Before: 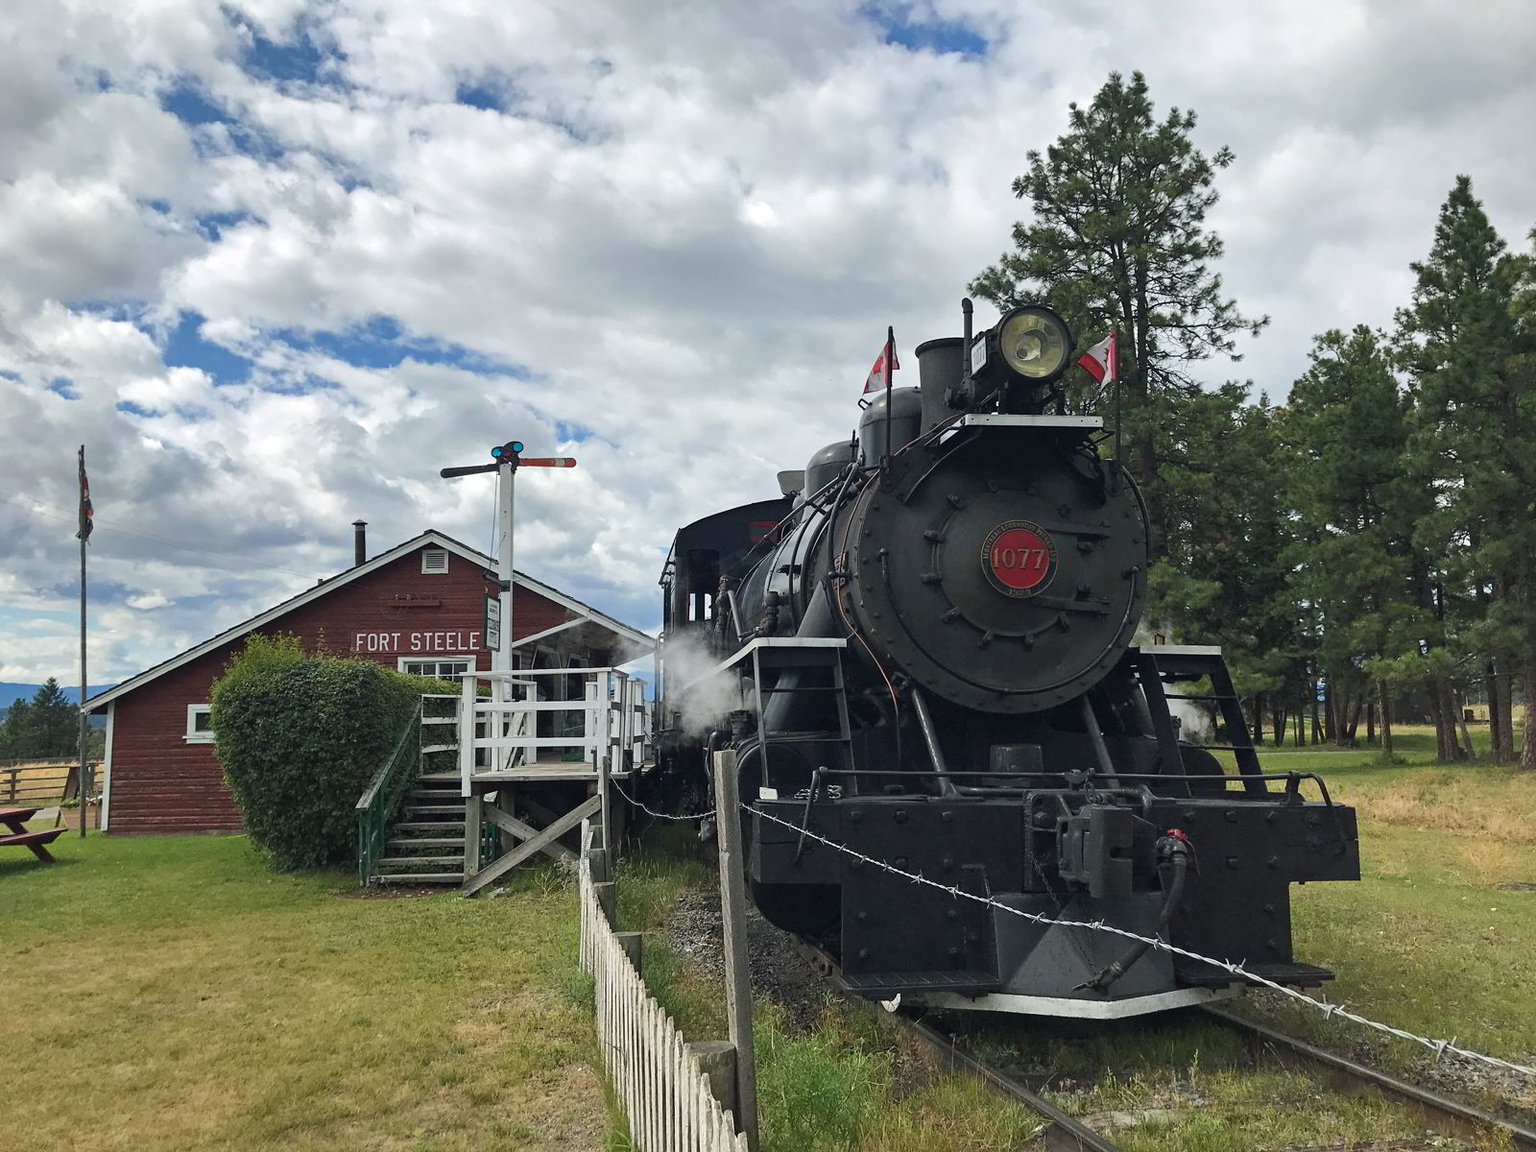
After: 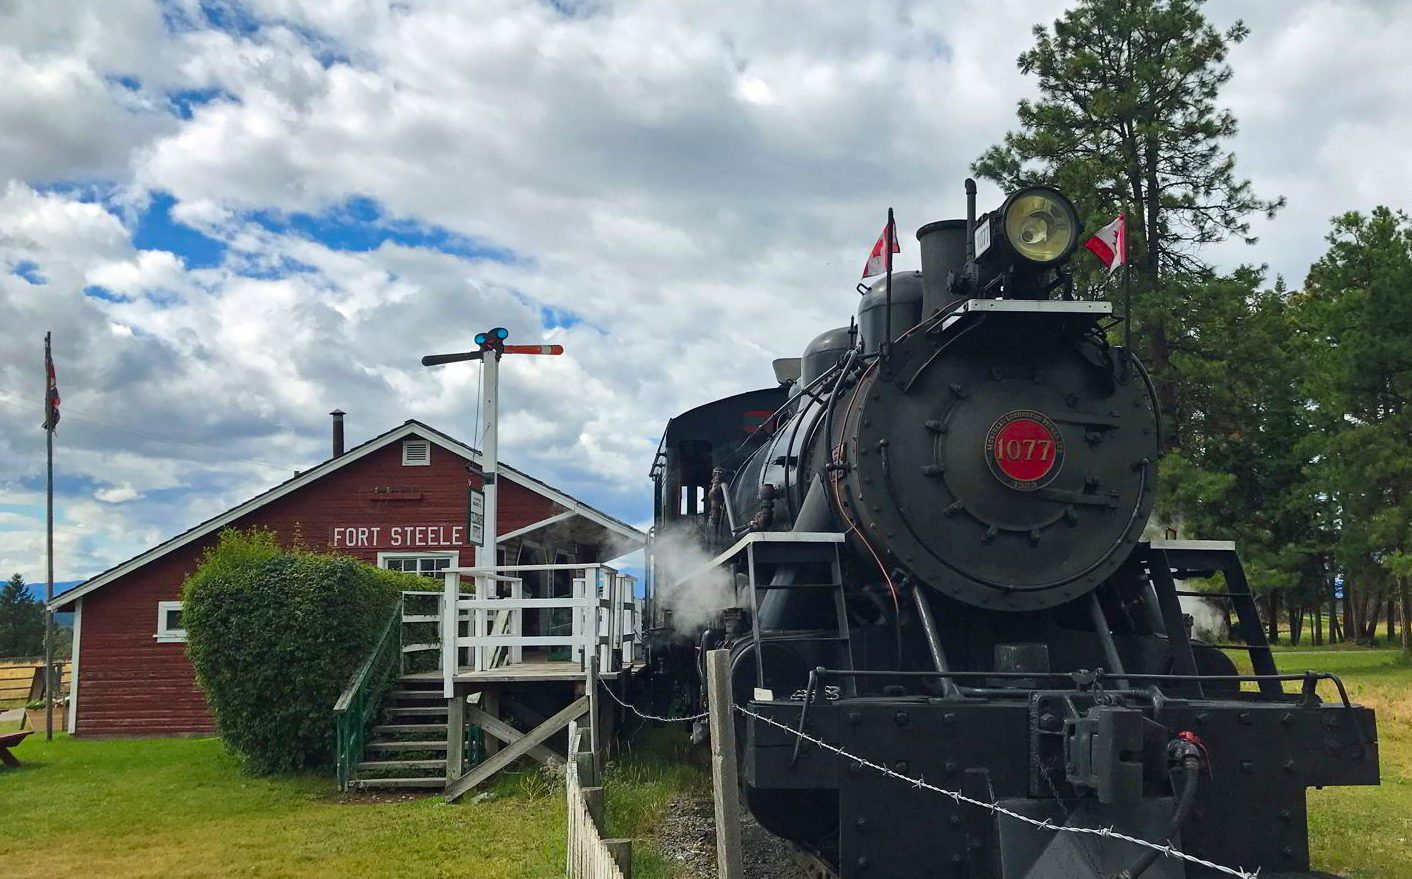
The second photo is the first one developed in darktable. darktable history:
crop and rotate: left 2.337%, top 11.023%, right 9.412%, bottom 15.657%
contrast brightness saturation: brightness -0.015, saturation 0.363
